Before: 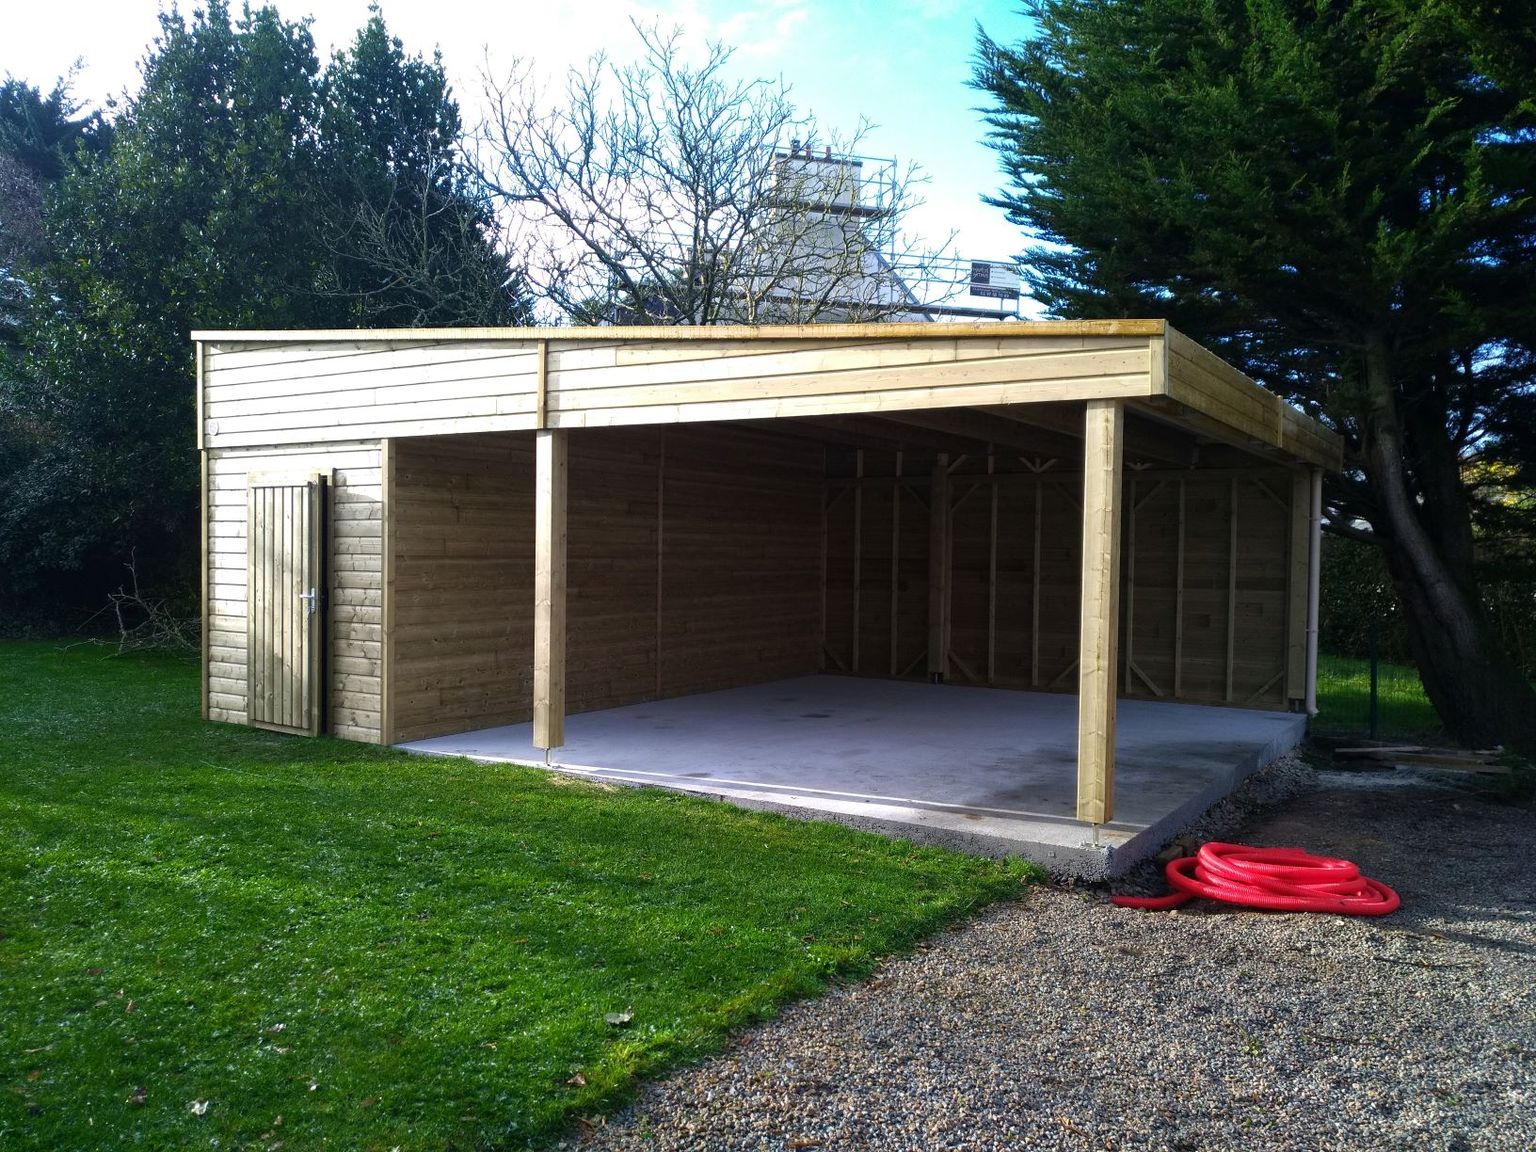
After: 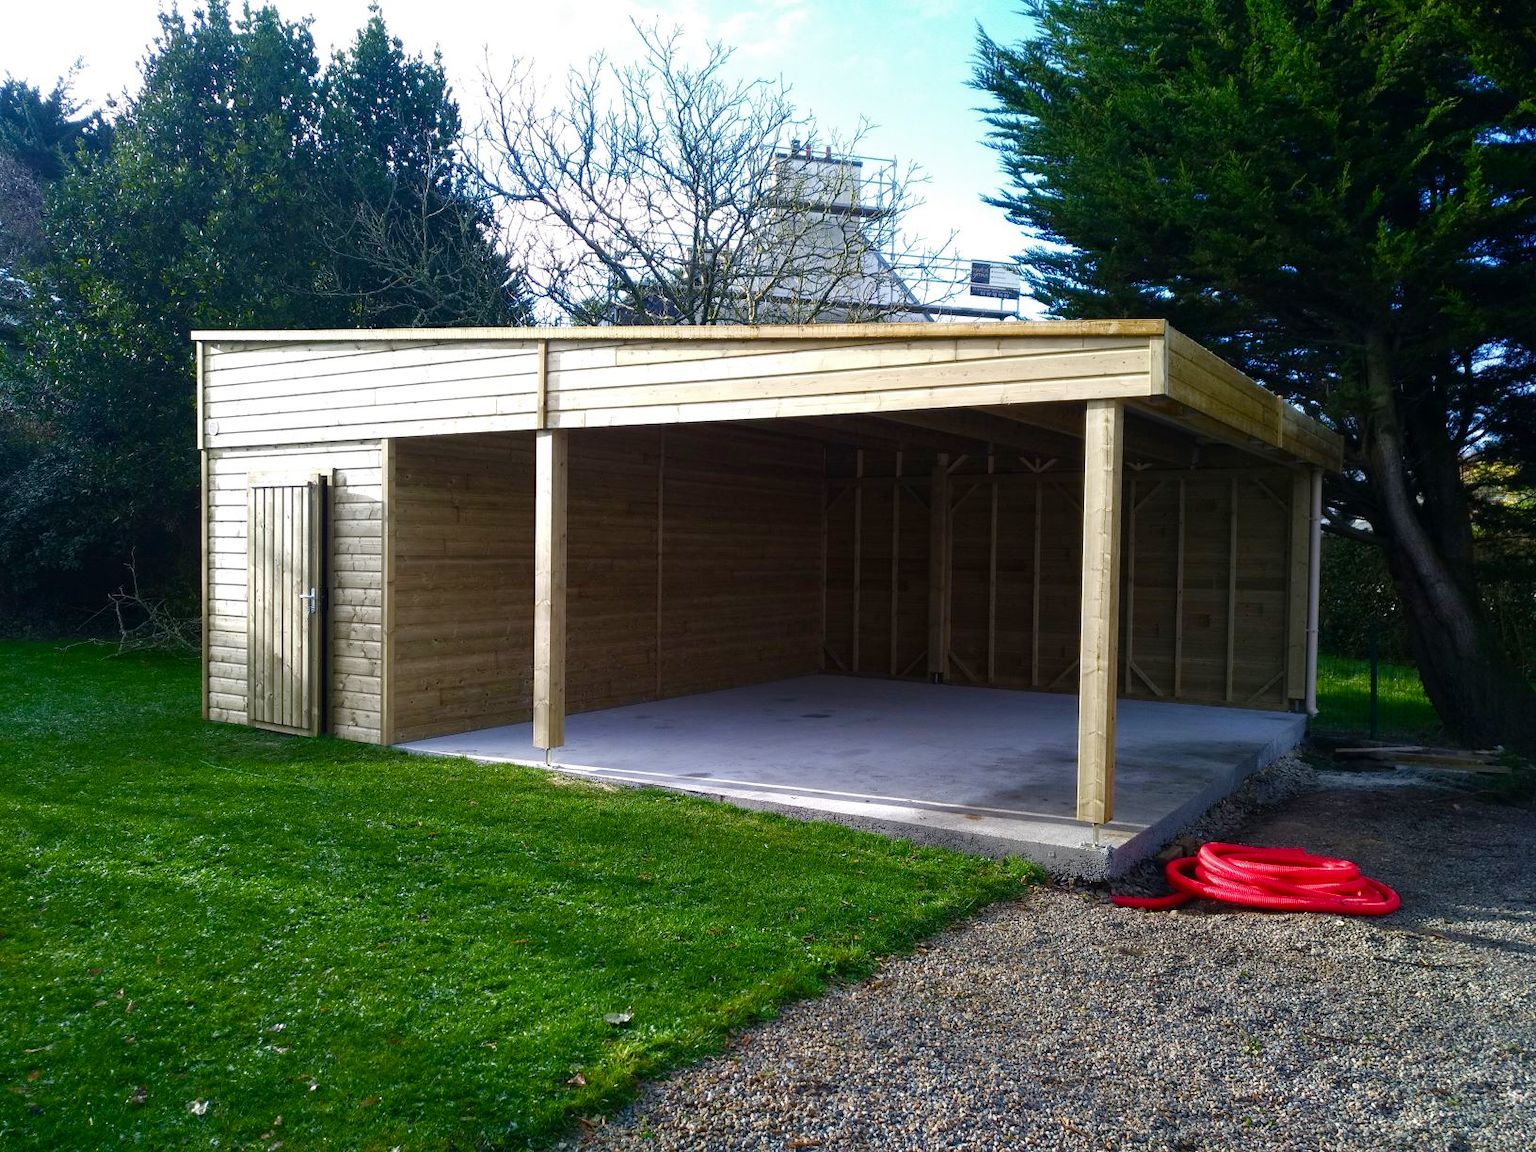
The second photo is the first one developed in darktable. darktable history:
color balance rgb: perceptual saturation grading › global saturation 20%, perceptual saturation grading › highlights -50.34%, perceptual saturation grading › shadows 30.603%
